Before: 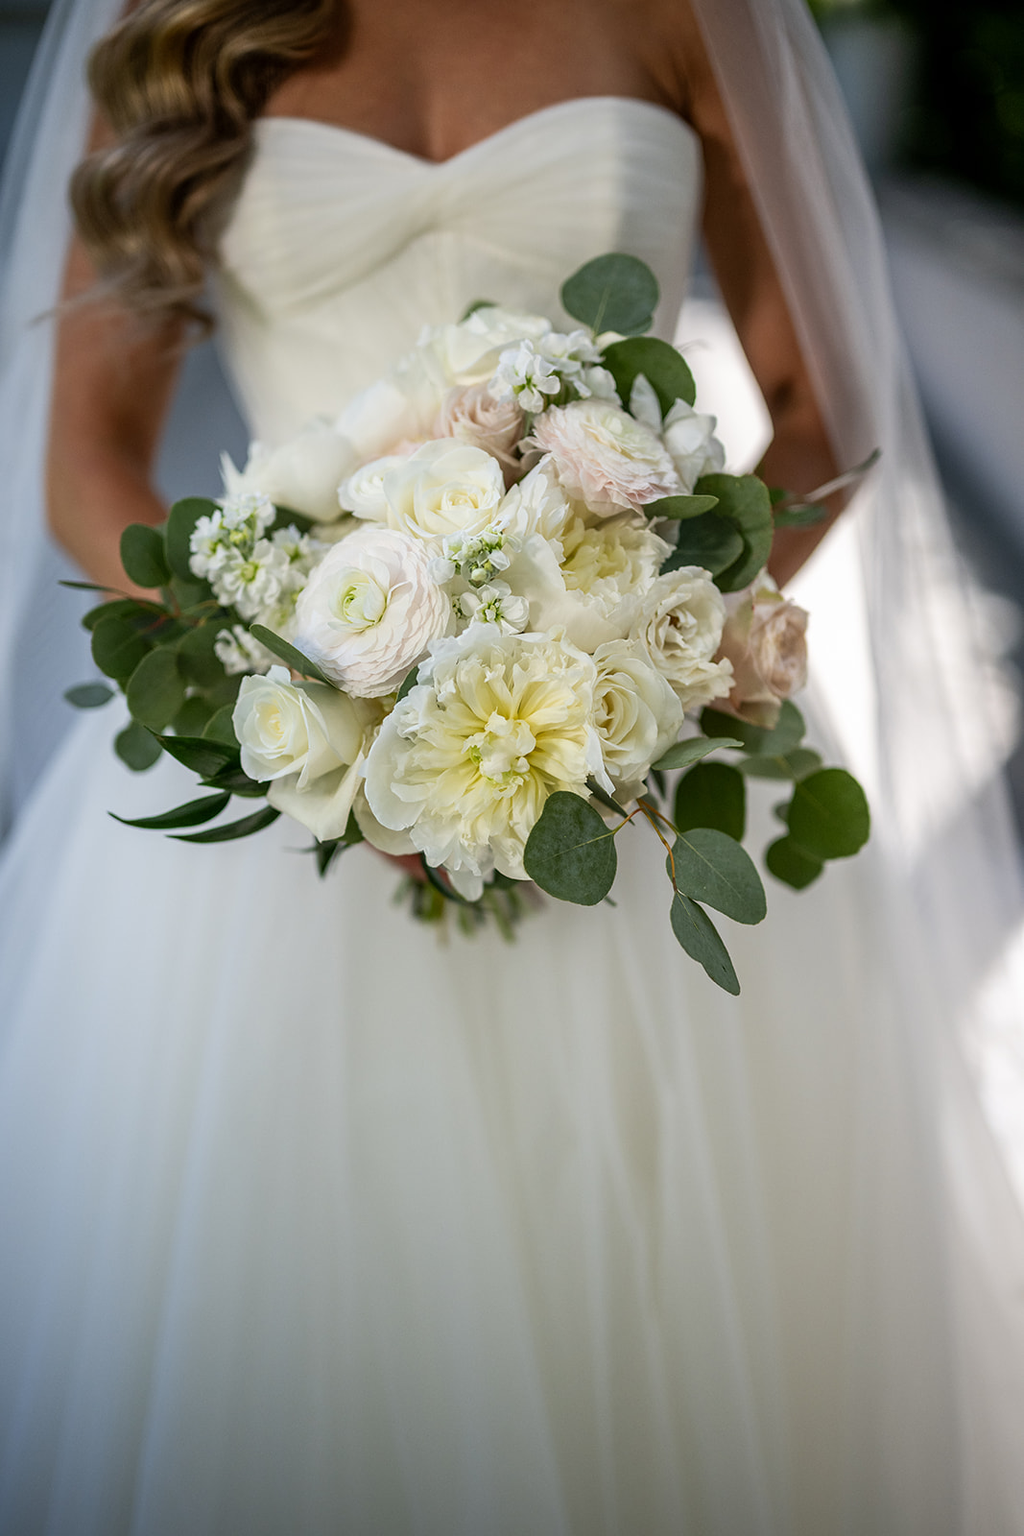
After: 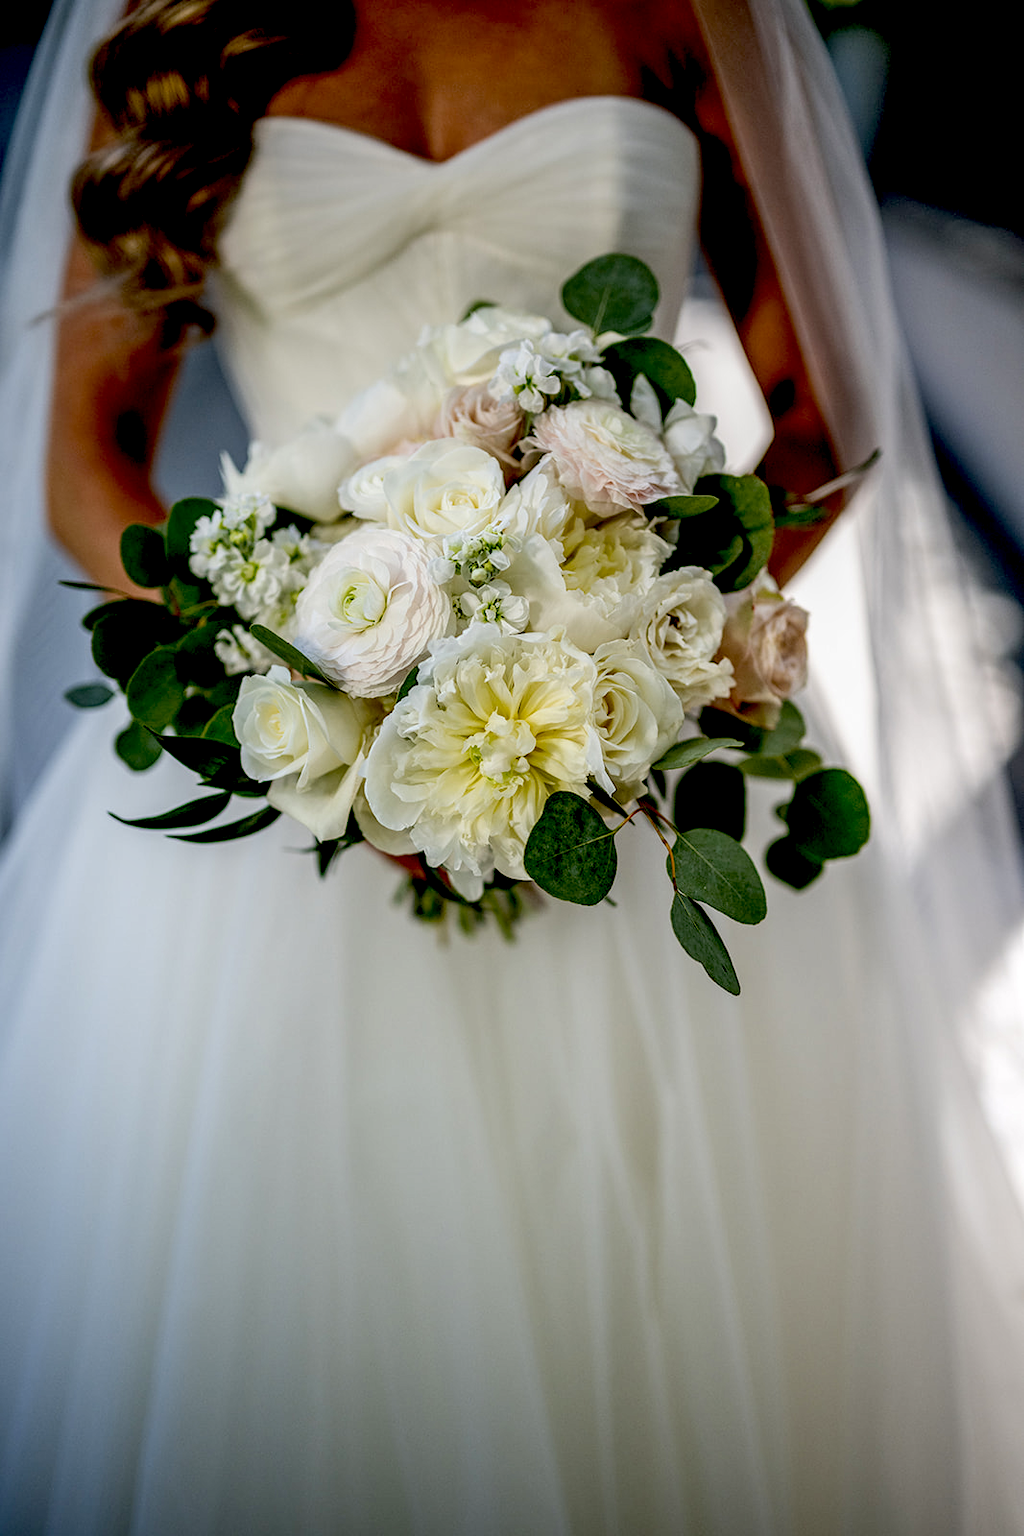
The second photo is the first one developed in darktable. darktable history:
local contrast: on, module defaults
exposure: black level correction 0.049, exposure 0.012 EV, compensate highlight preservation false
